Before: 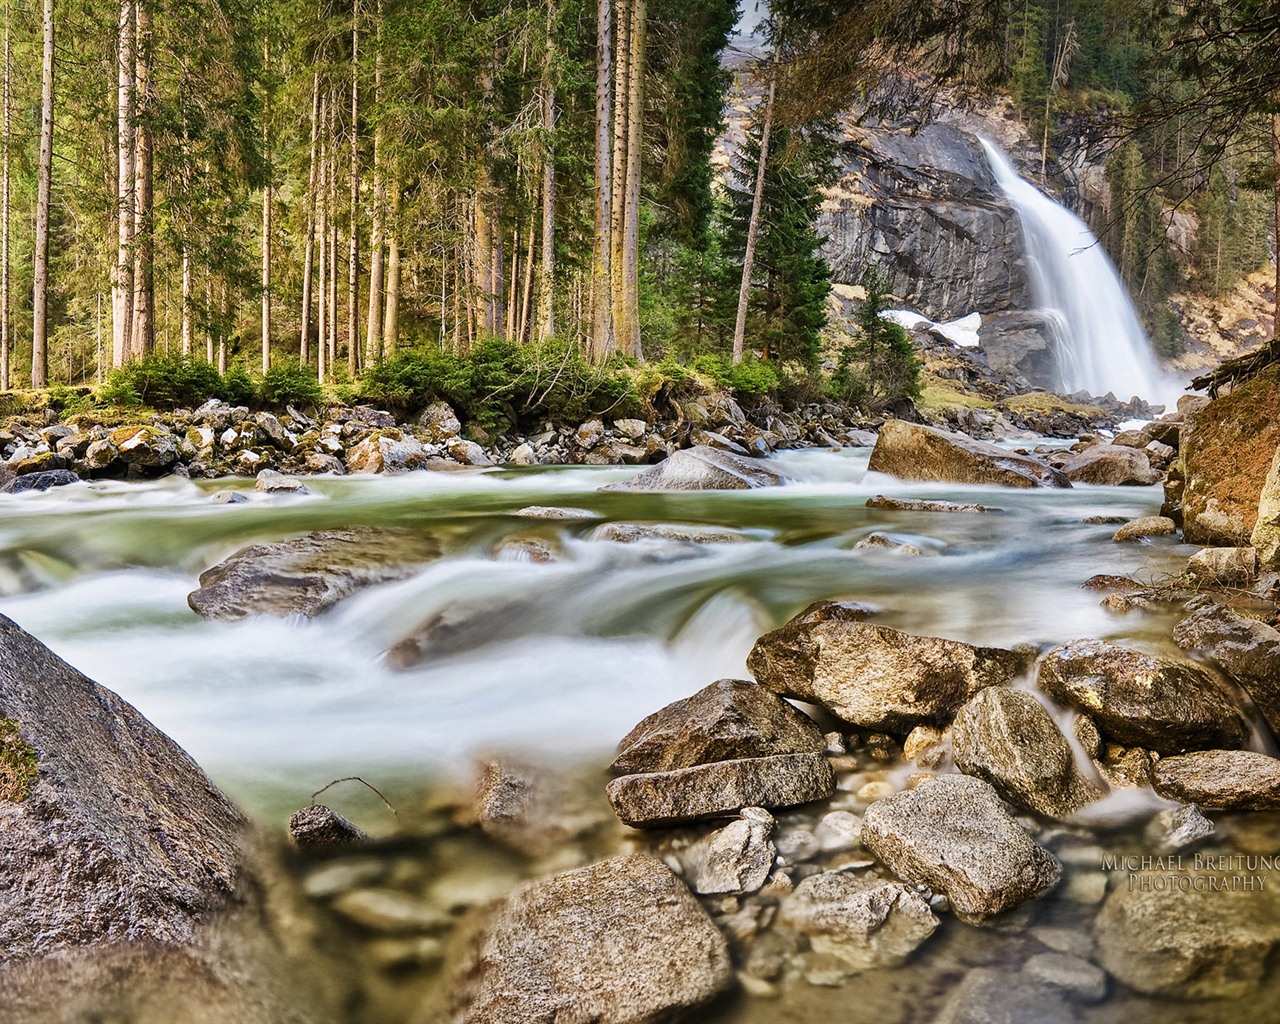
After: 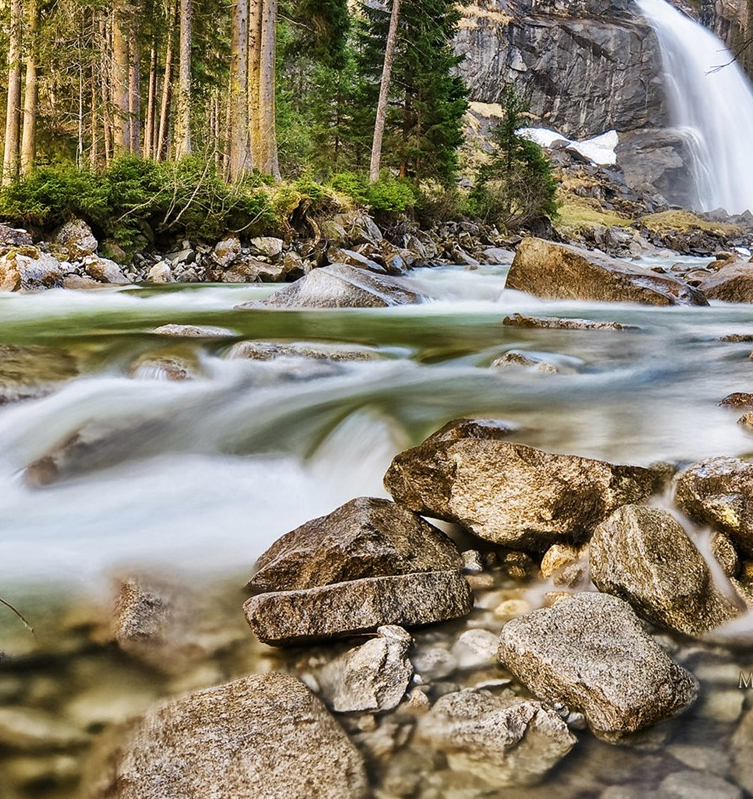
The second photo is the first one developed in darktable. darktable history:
crop and rotate: left 28.372%, top 17.815%, right 12.756%, bottom 4.065%
